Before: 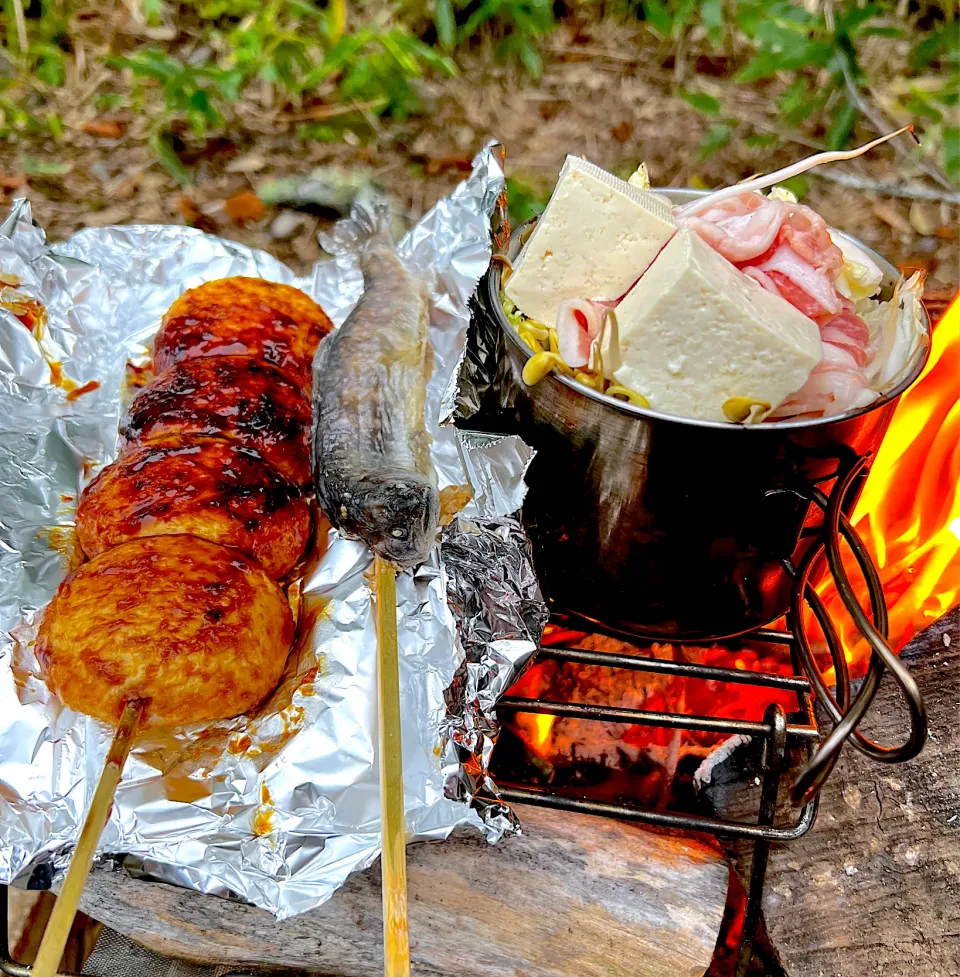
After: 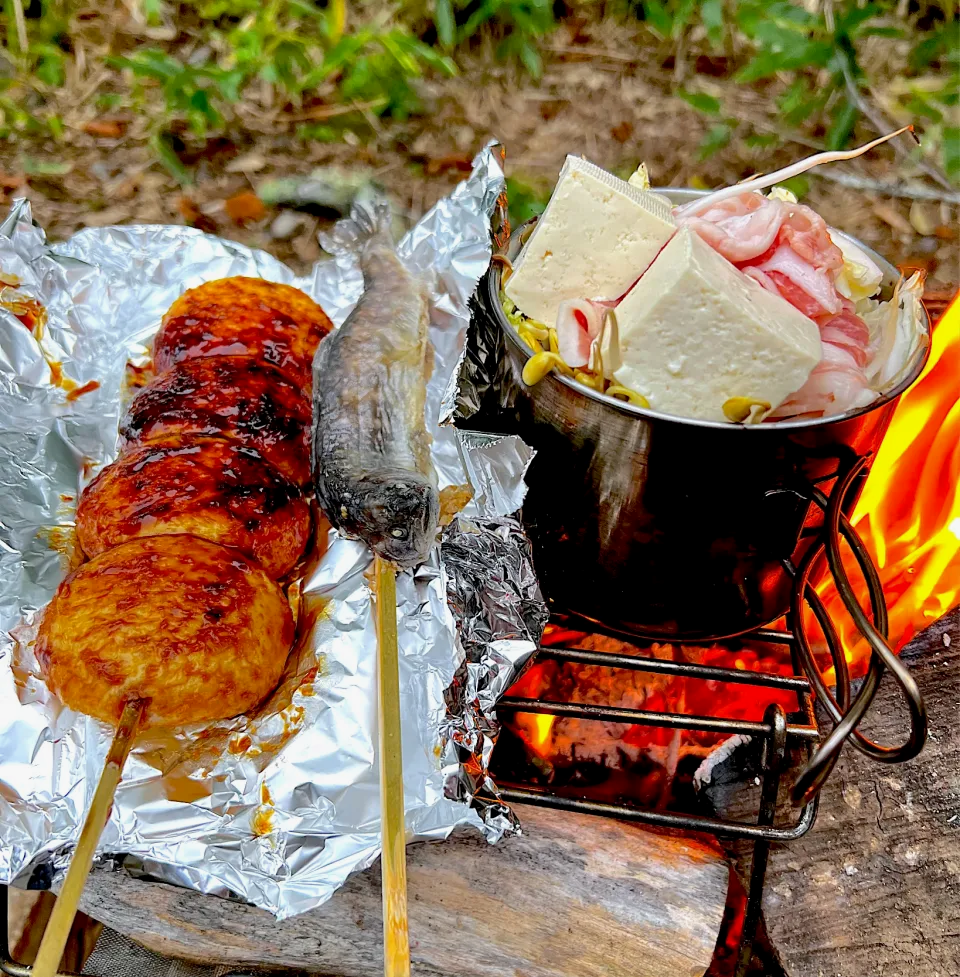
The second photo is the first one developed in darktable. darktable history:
exposure: black level correction 0.002, exposure -0.101 EV, compensate highlight preservation false
